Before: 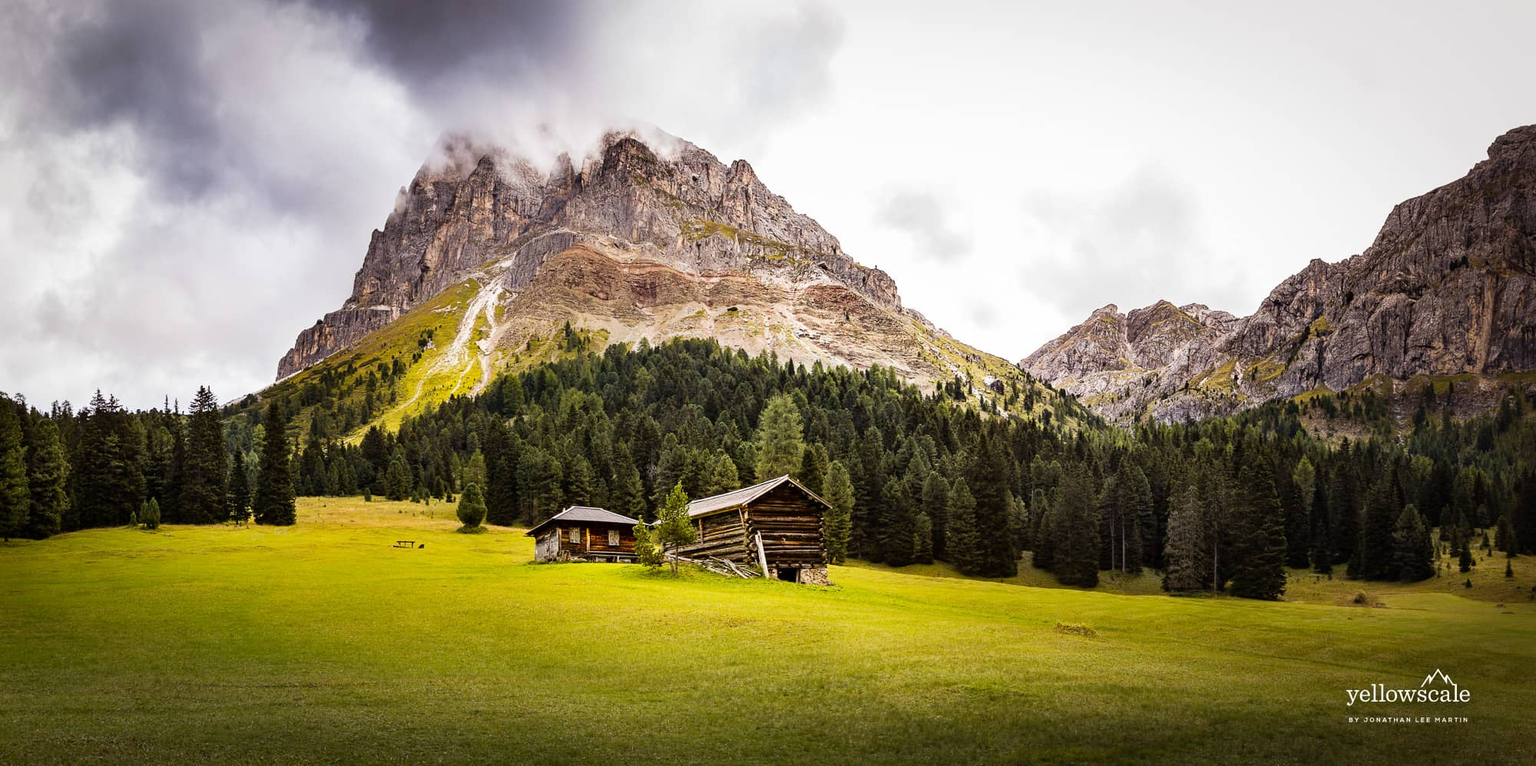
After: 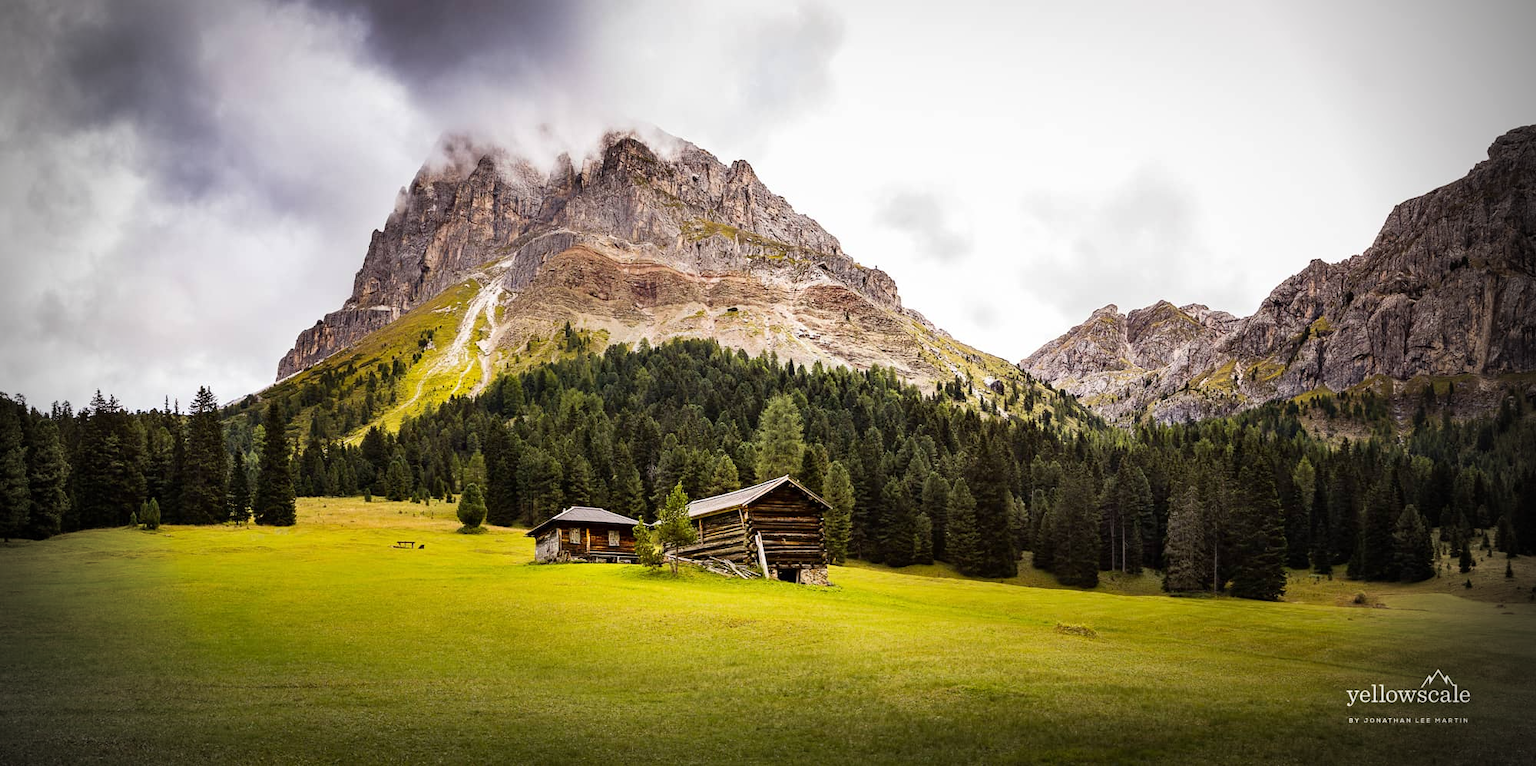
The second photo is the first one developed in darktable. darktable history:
vignetting: fall-off radius 32.4%, brightness -0.614, saturation -0.671, unbound false
